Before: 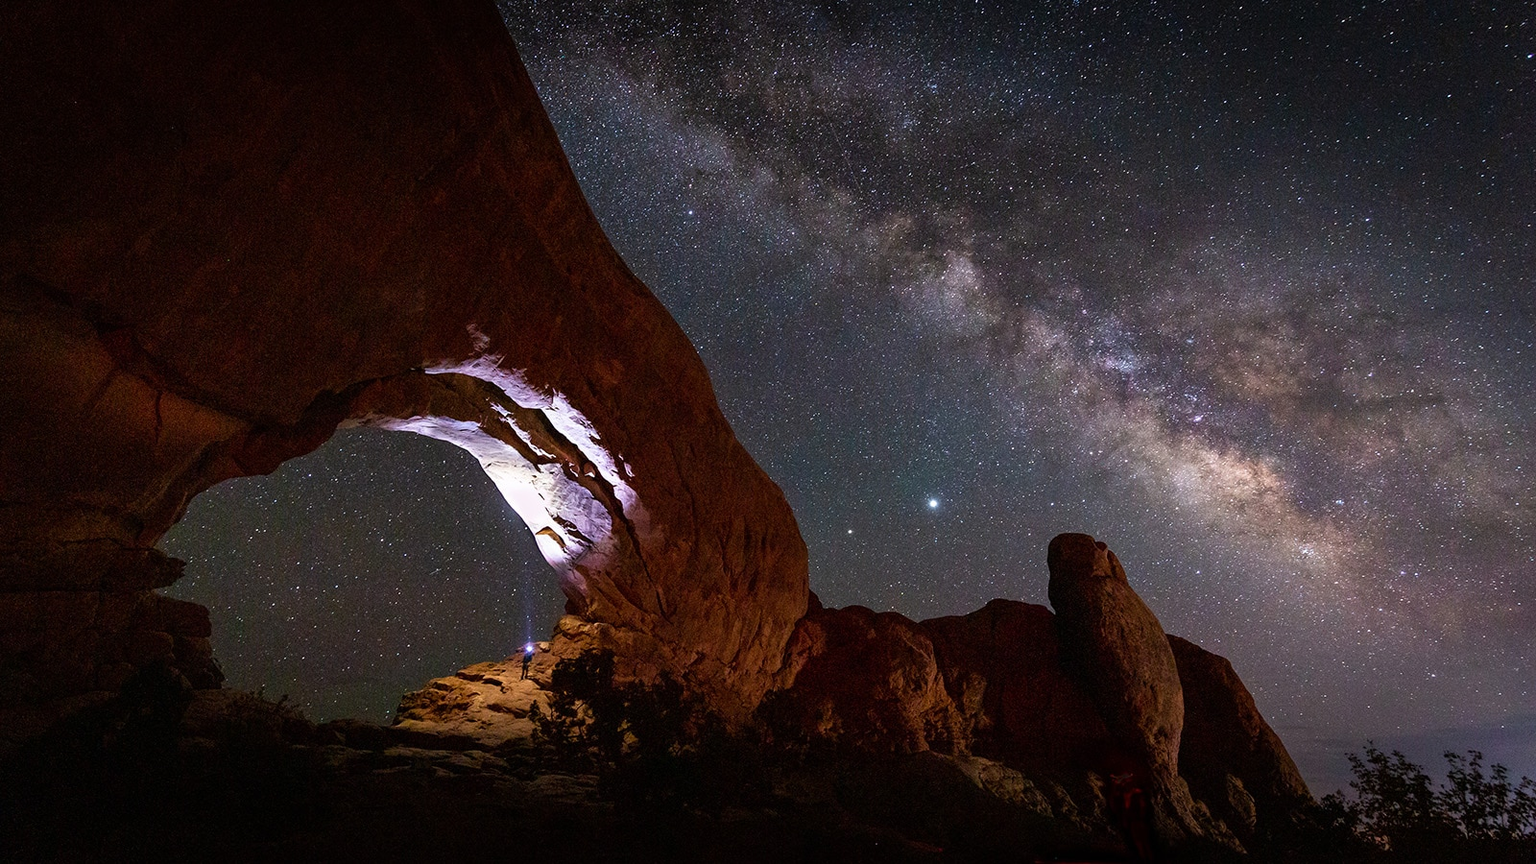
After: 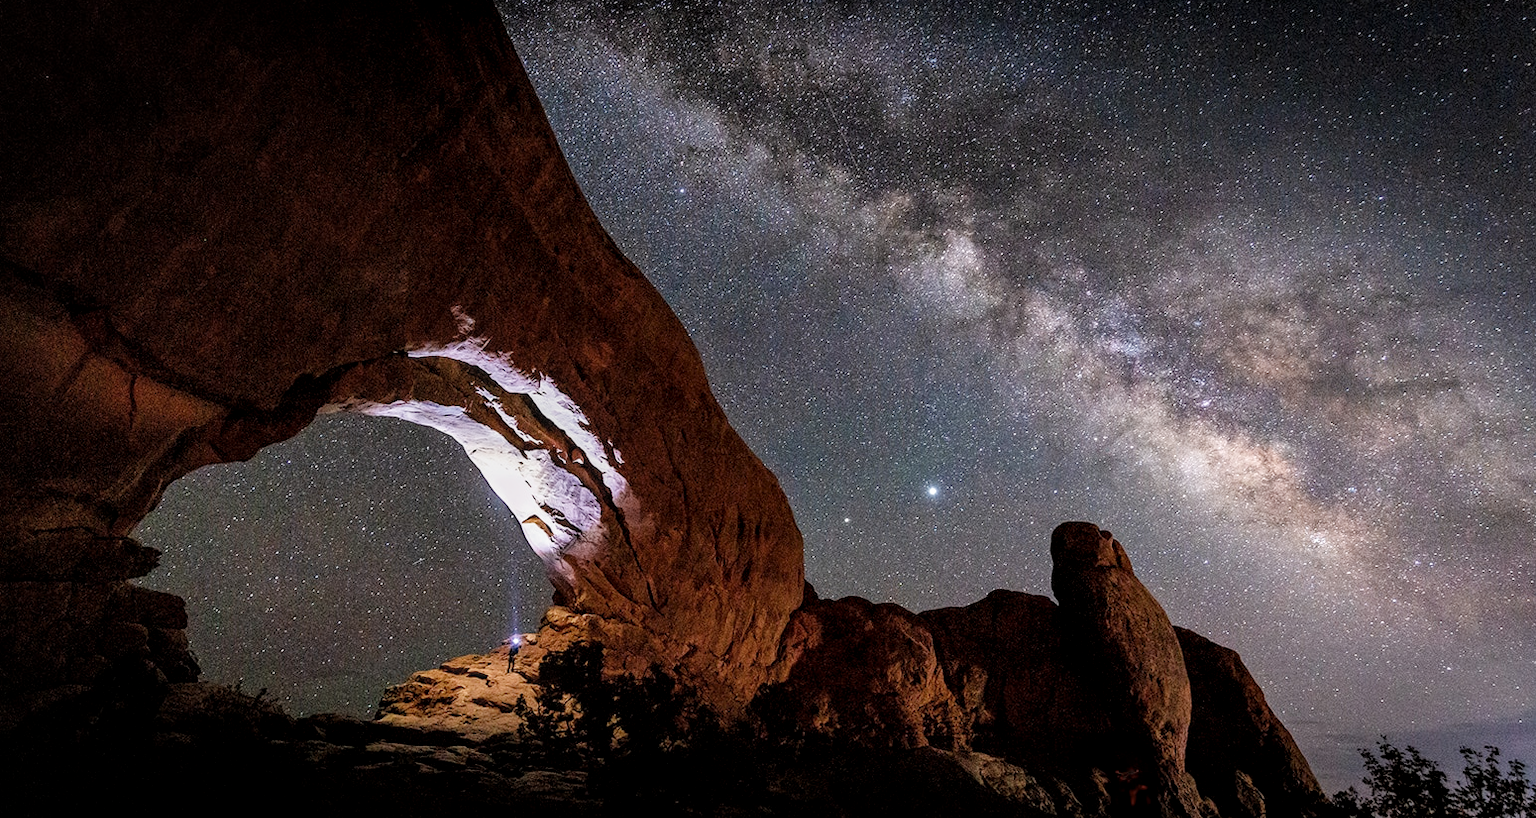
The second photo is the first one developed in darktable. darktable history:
color zones: curves: ch0 [(0, 0.5) (0.125, 0.4) (0.25, 0.5) (0.375, 0.4) (0.5, 0.4) (0.625, 0.35) (0.75, 0.35) (0.875, 0.5)]; ch1 [(0, 0.35) (0.125, 0.45) (0.25, 0.35) (0.375, 0.35) (0.5, 0.35) (0.625, 0.35) (0.75, 0.45) (0.875, 0.35)]; ch2 [(0, 0.6) (0.125, 0.5) (0.25, 0.5) (0.375, 0.6) (0.5, 0.6) (0.625, 0.5) (0.75, 0.5) (0.875, 0.5)]
crop: left 1.964%, top 3.251%, right 1.122%, bottom 4.933%
filmic rgb: black relative exposure -7.65 EV, white relative exposure 4.56 EV, hardness 3.61
exposure: black level correction 0, exposure 1 EV, compensate exposure bias true, compensate highlight preservation false
local contrast: detail 130%
